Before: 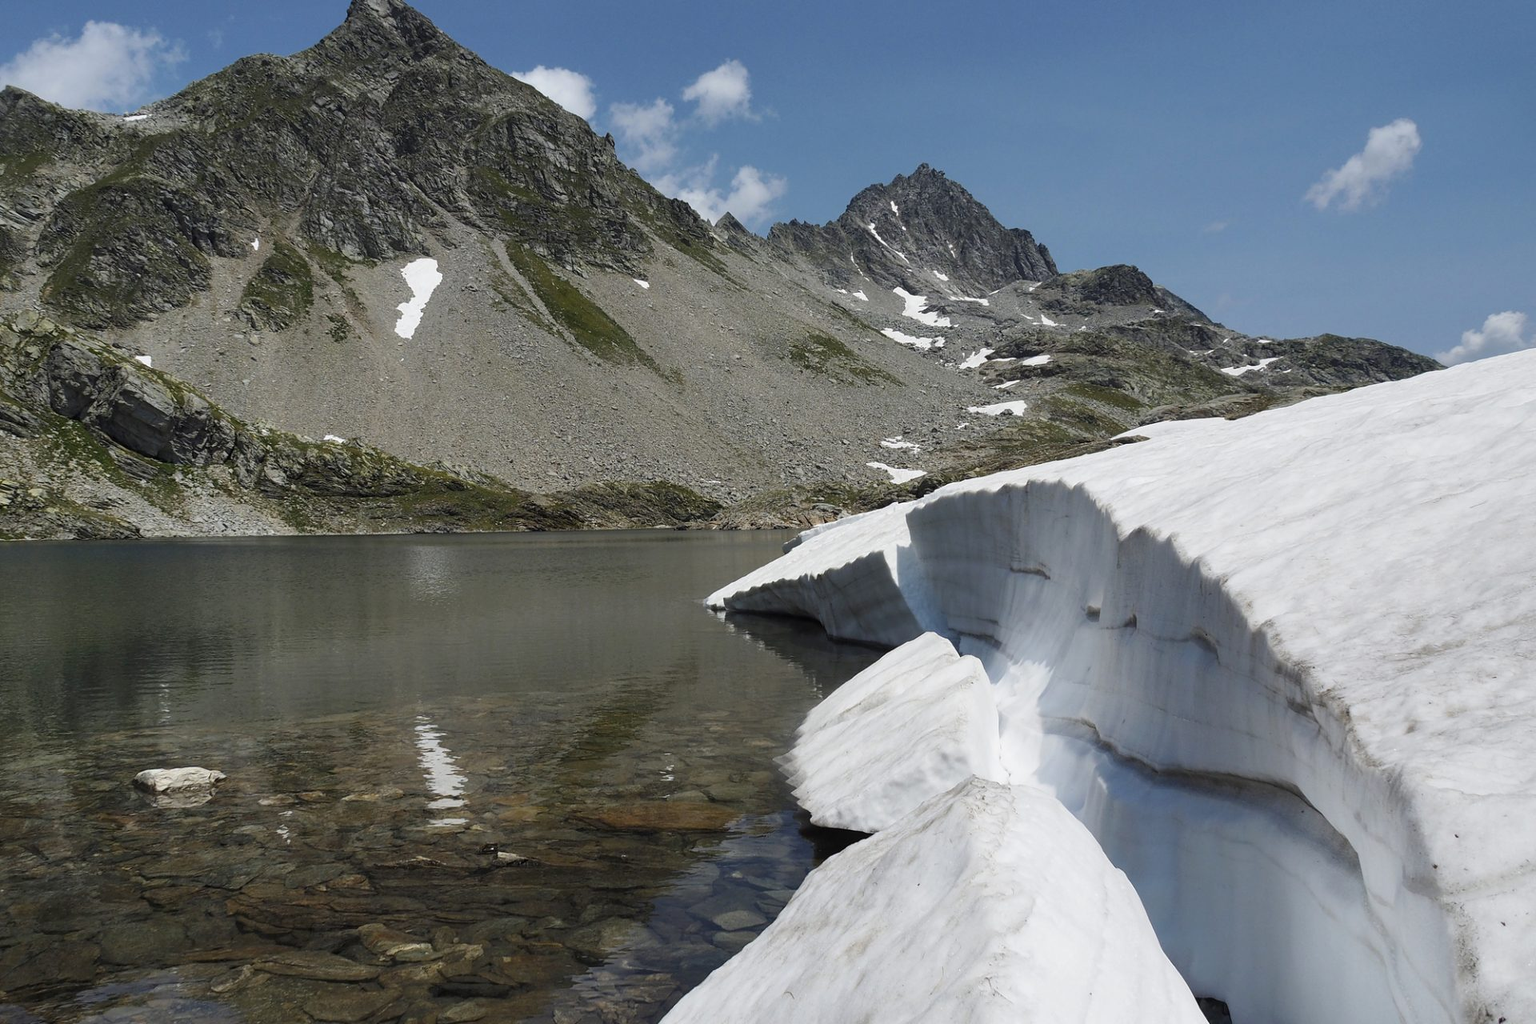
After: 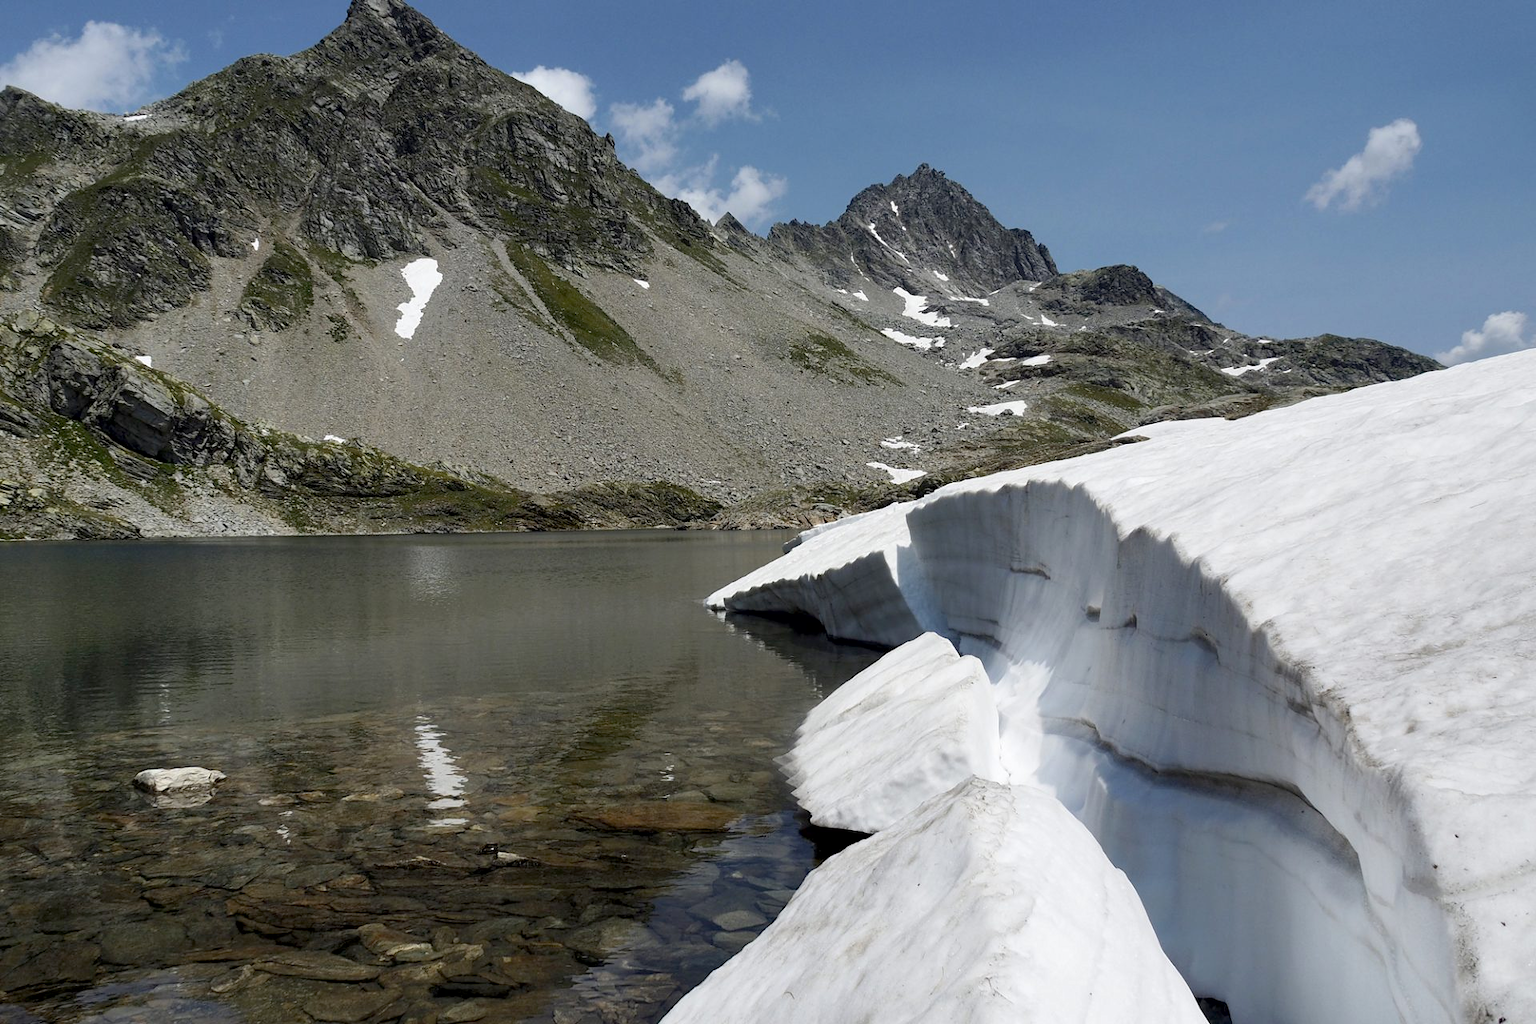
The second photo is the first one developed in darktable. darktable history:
exposure: black level correction 0.009, exposure 0.119 EV, compensate highlight preservation false
contrast brightness saturation: saturation -0.05
